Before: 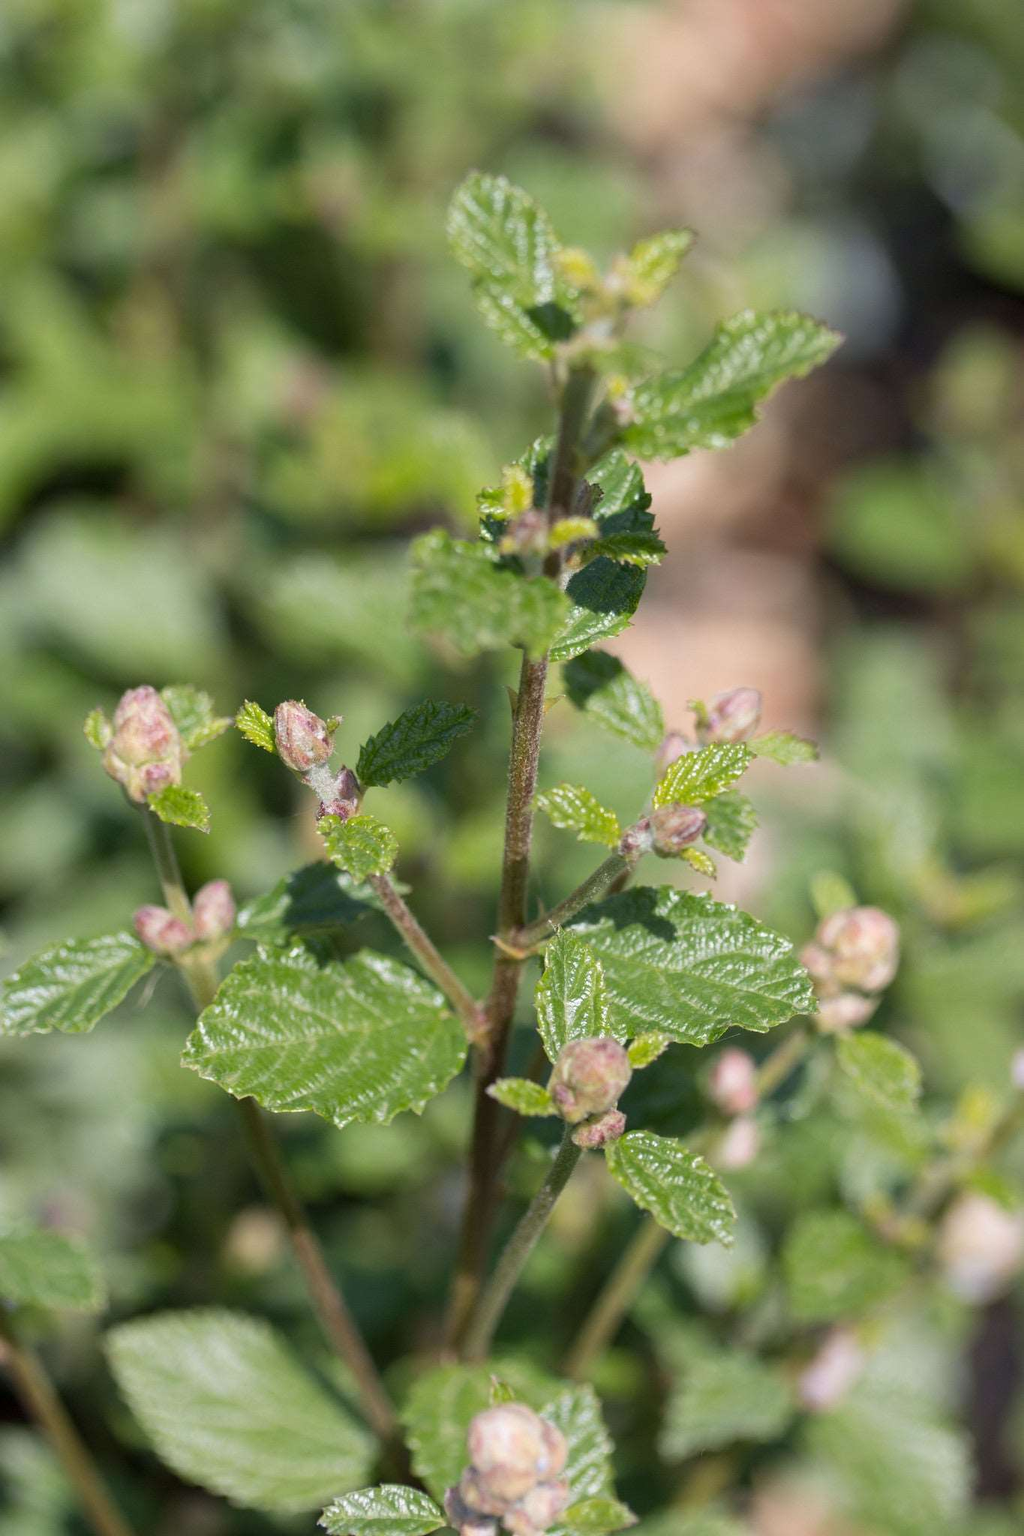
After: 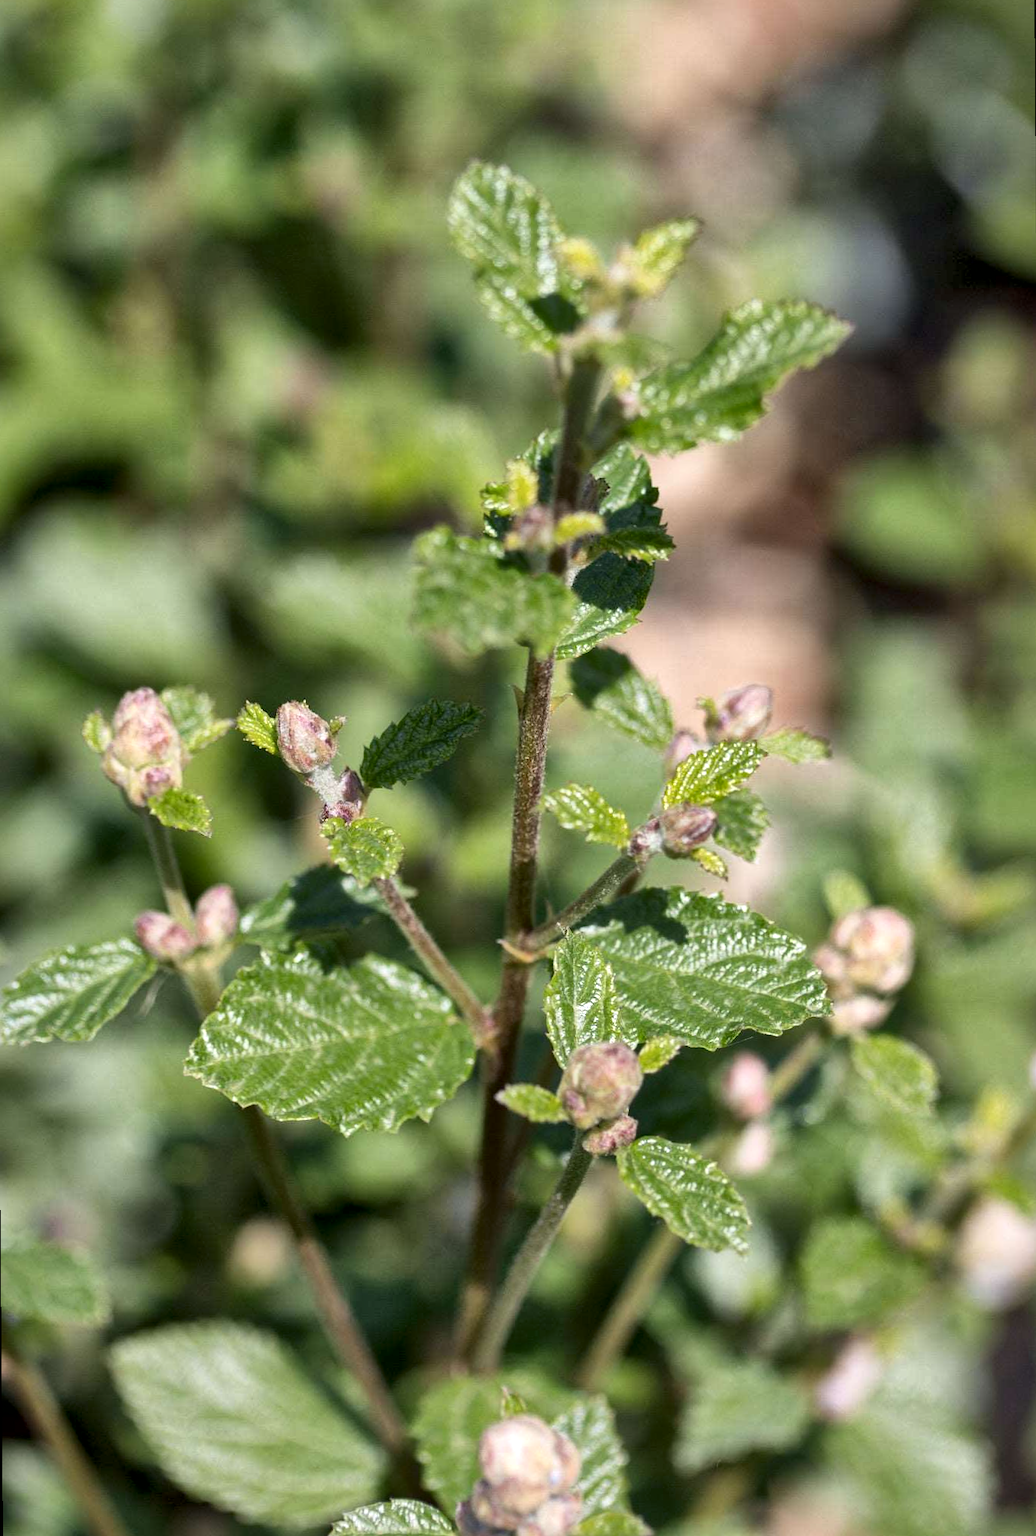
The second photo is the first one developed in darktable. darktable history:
rotate and perspective: rotation -0.45°, automatic cropping original format, crop left 0.008, crop right 0.992, crop top 0.012, crop bottom 0.988
tone equalizer: on, module defaults
local contrast: mode bilateral grid, contrast 20, coarseness 50, detail 179%, midtone range 0.2
